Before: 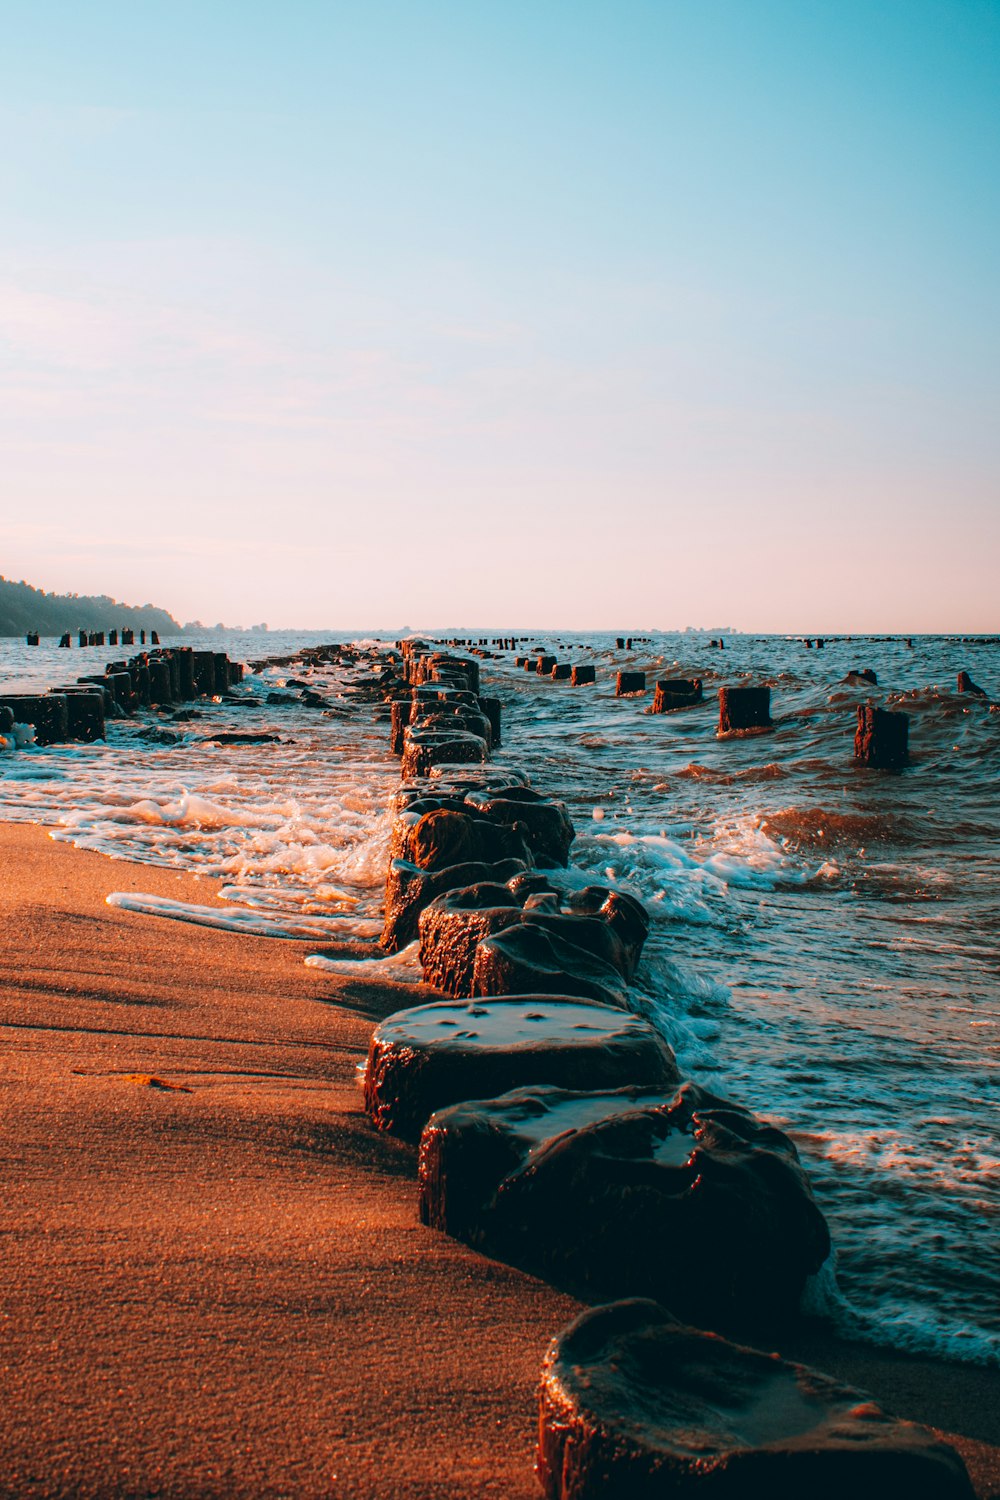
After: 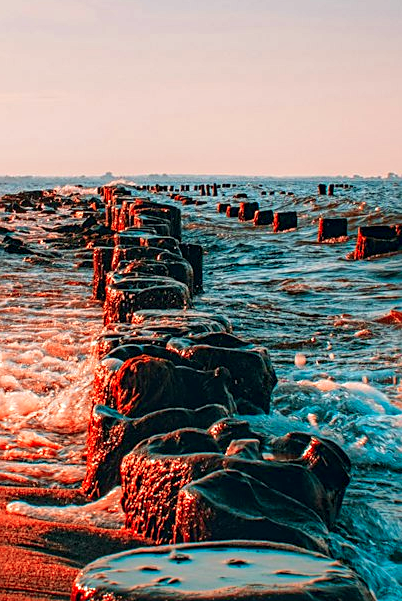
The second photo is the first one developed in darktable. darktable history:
color correction: highlights a* -0.921, highlights b* 4.65, shadows a* 3.56
crop: left 29.896%, top 30.295%, right 29.825%, bottom 29.589%
sharpen: on, module defaults
local contrast: detail 130%
shadows and highlights: soften with gaussian
color zones: curves: ch2 [(0, 0.5) (0.084, 0.497) (0.323, 0.335) (0.4, 0.497) (1, 0.5)]
contrast brightness saturation: brightness -0.025, saturation 0.359
